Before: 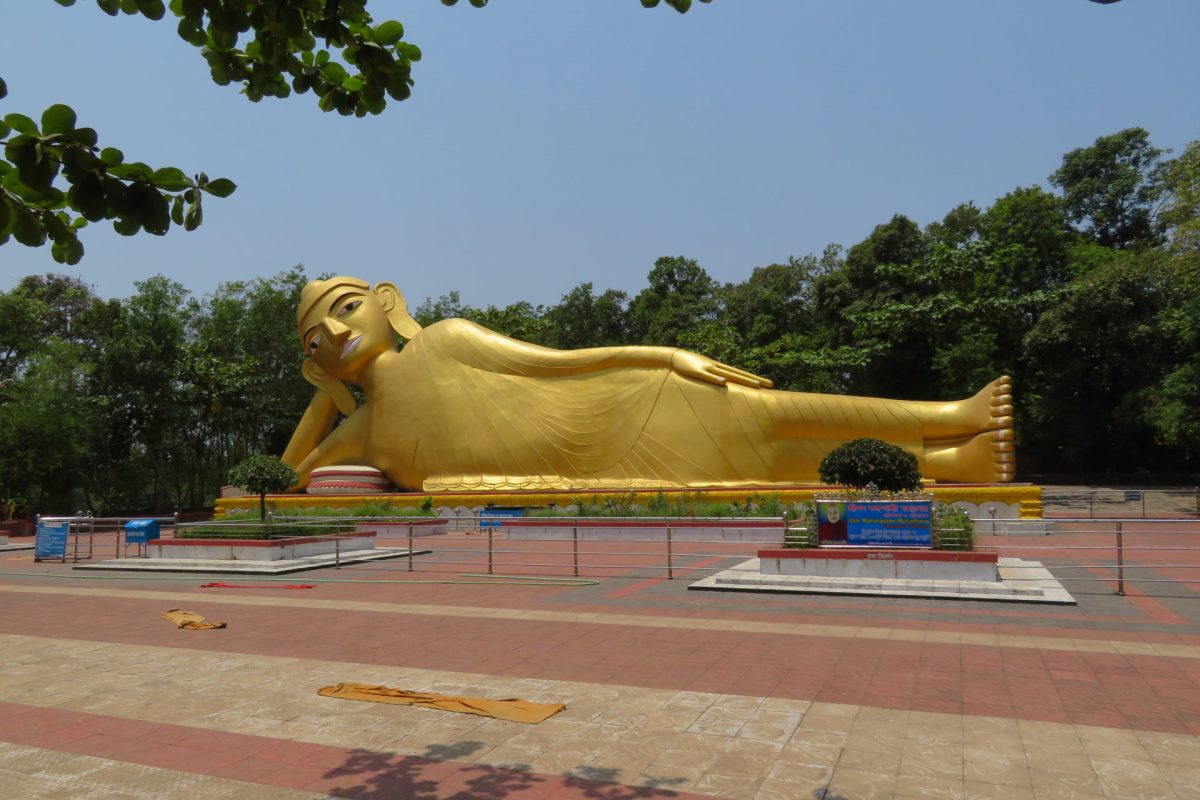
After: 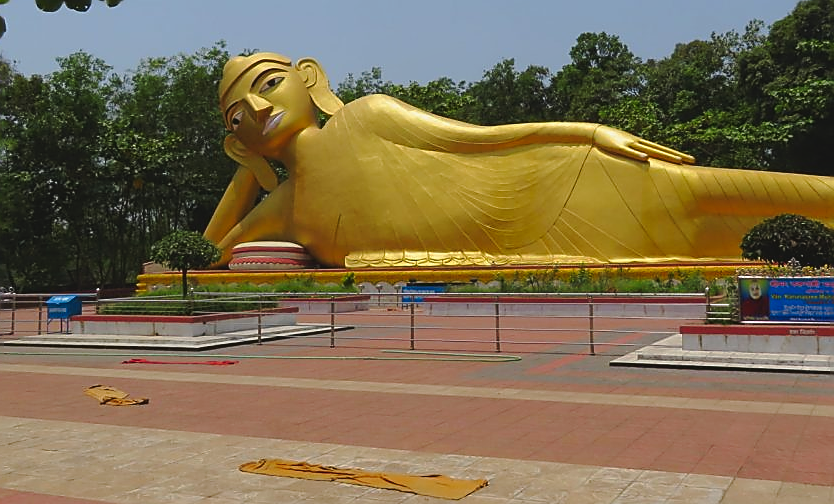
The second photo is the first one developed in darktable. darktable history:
contrast brightness saturation: contrast -0.12
tone equalizer: on, module defaults
sharpen: radius 1.361, amount 1.235, threshold 0.729
crop: left 6.558%, top 28.024%, right 23.862%, bottom 8.856%
tone curve: curves: ch0 [(0, 0.021) (0.059, 0.053) (0.212, 0.18) (0.337, 0.304) (0.495, 0.505) (0.725, 0.731) (0.89, 0.919) (1, 1)]; ch1 [(0, 0) (0.094, 0.081) (0.285, 0.299) (0.403, 0.436) (0.479, 0.475) (0.54, 0.55) (0.615, 0.637) (0.683, 0.688) (1, 1)]; ch2 [(0, 0) (0.257, 0.217) (0.434, 0.434) (0.498, 0.507) (0.527, 0.542) (0.597, 0.587) (0.658, 0.595) (1, 1)], preserve colors none
